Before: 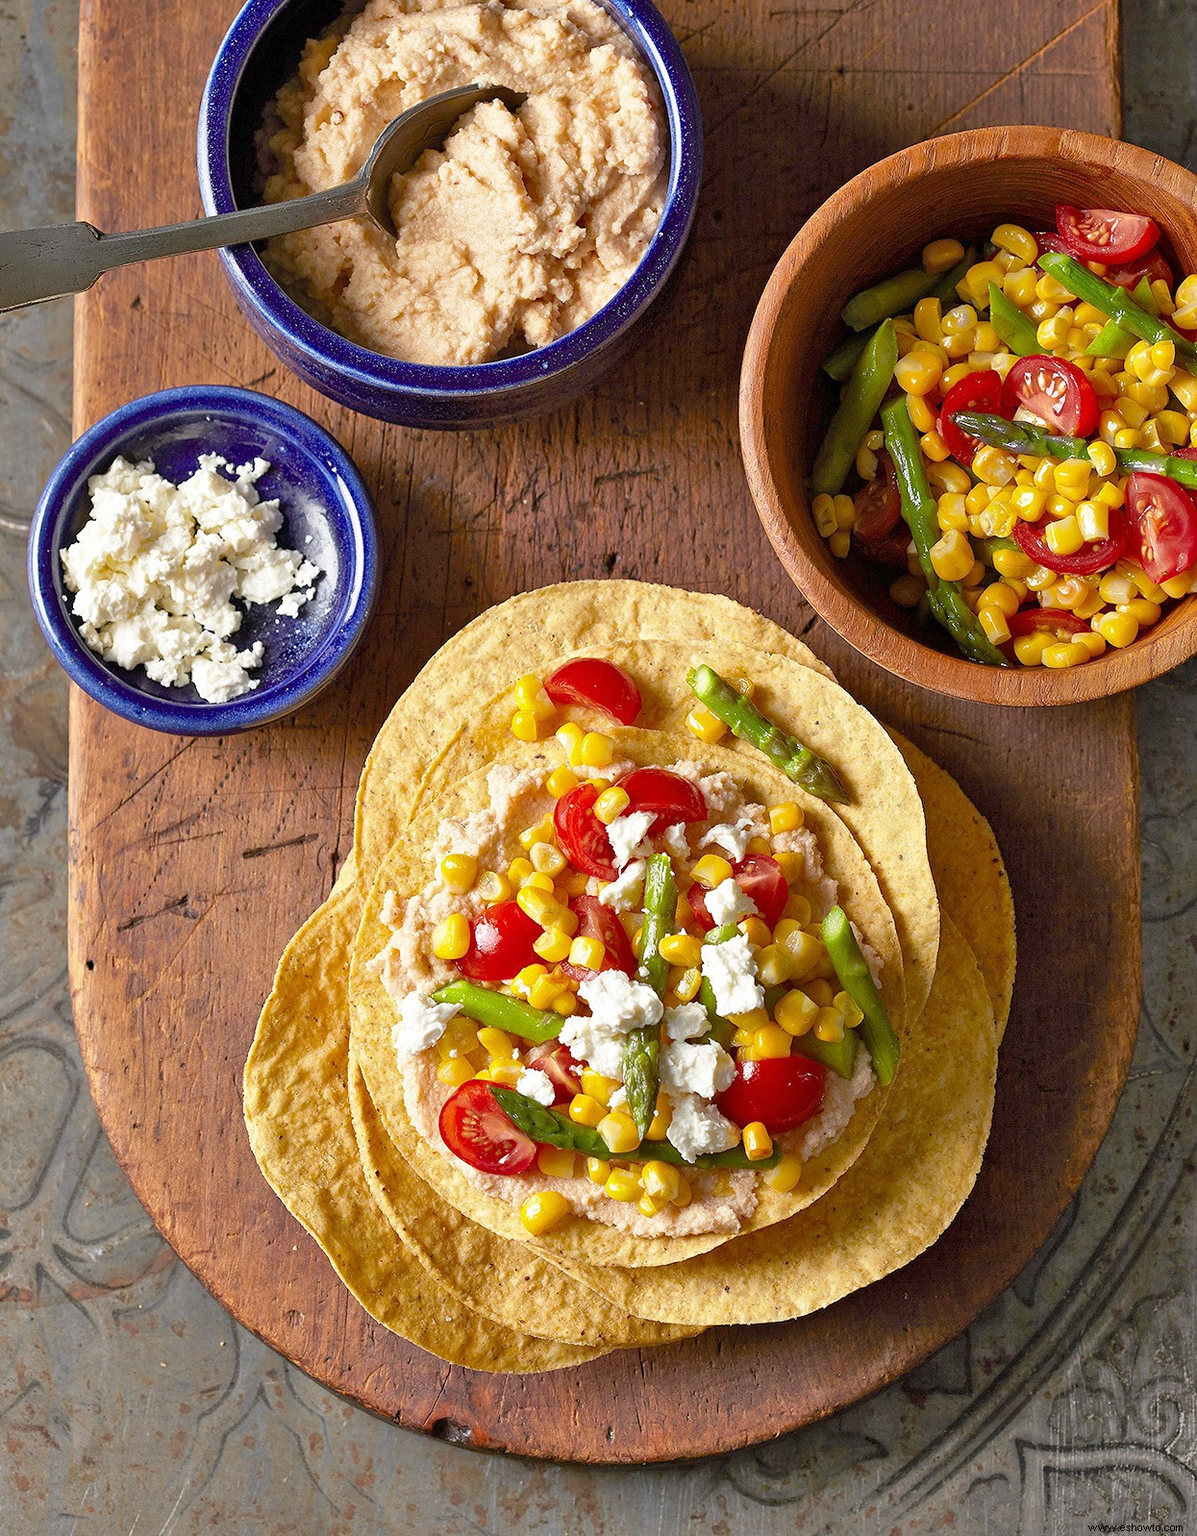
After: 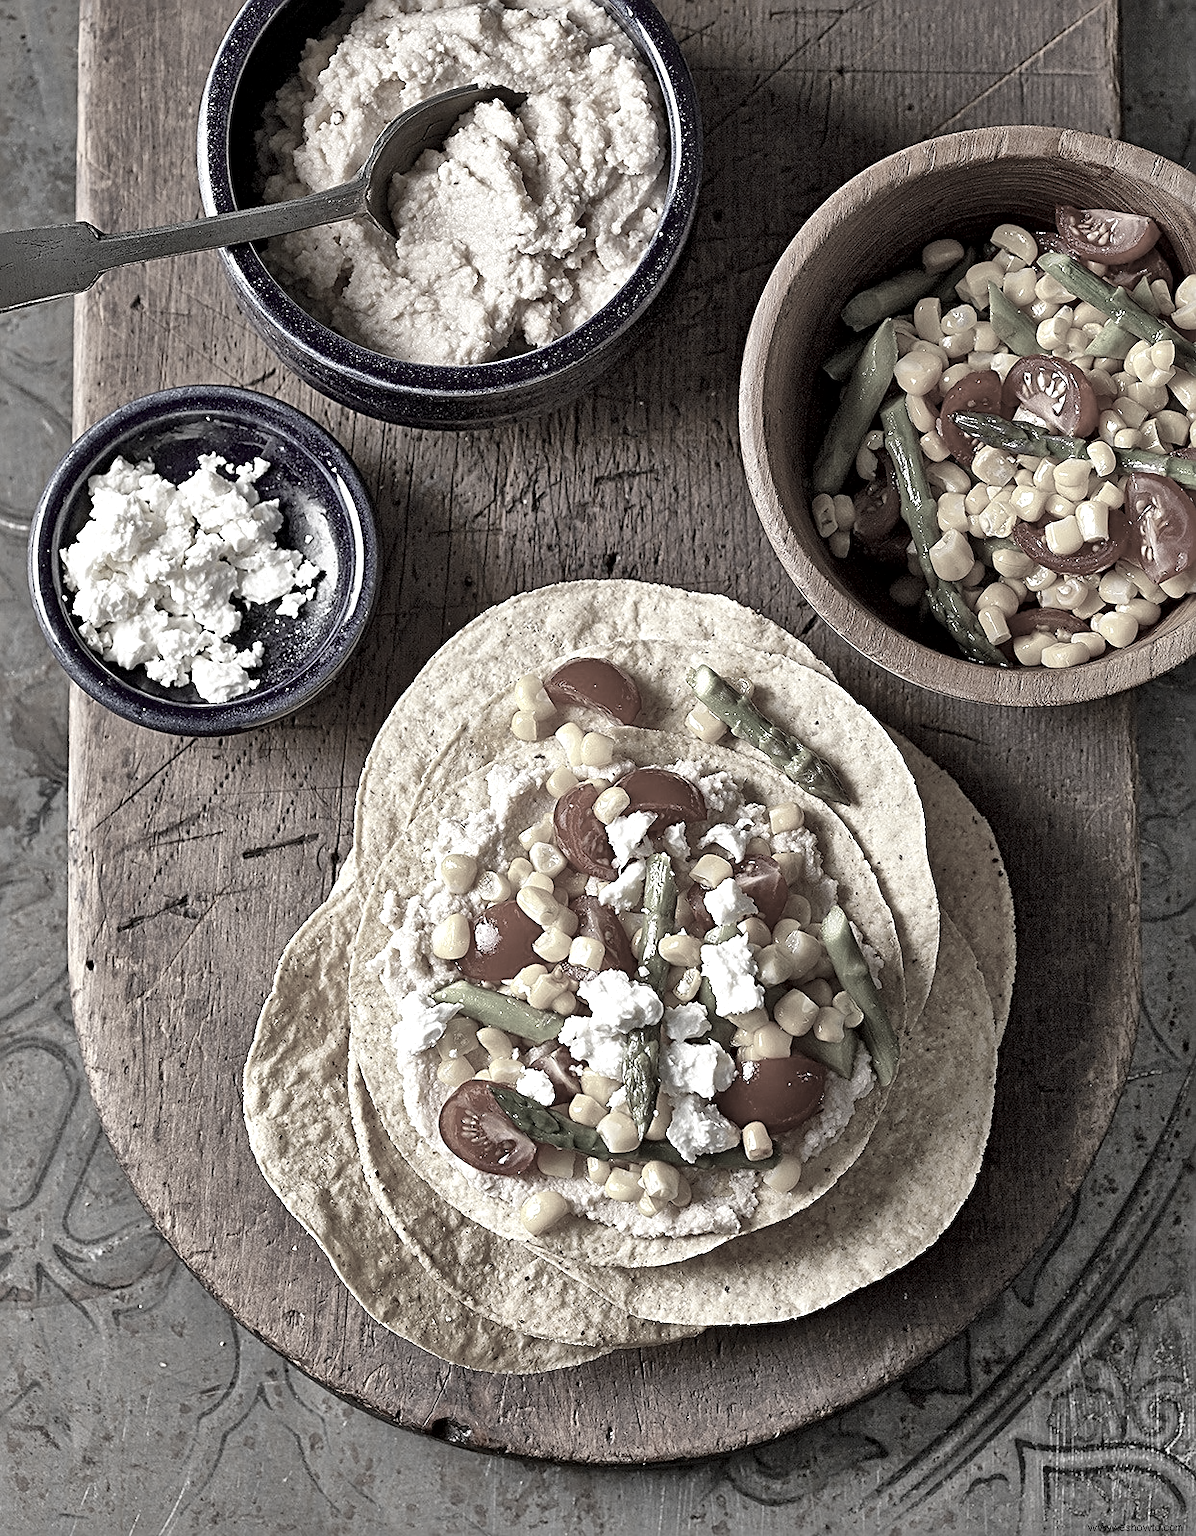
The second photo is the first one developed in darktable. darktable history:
sharpen: radius 2.54, amount 0.647
color correction: highlights b* 0.019, saturation 0.166
local contrast: mode bilateral grid, contrast 25, coarseness 60, detail 151%, midtone range 0.2
